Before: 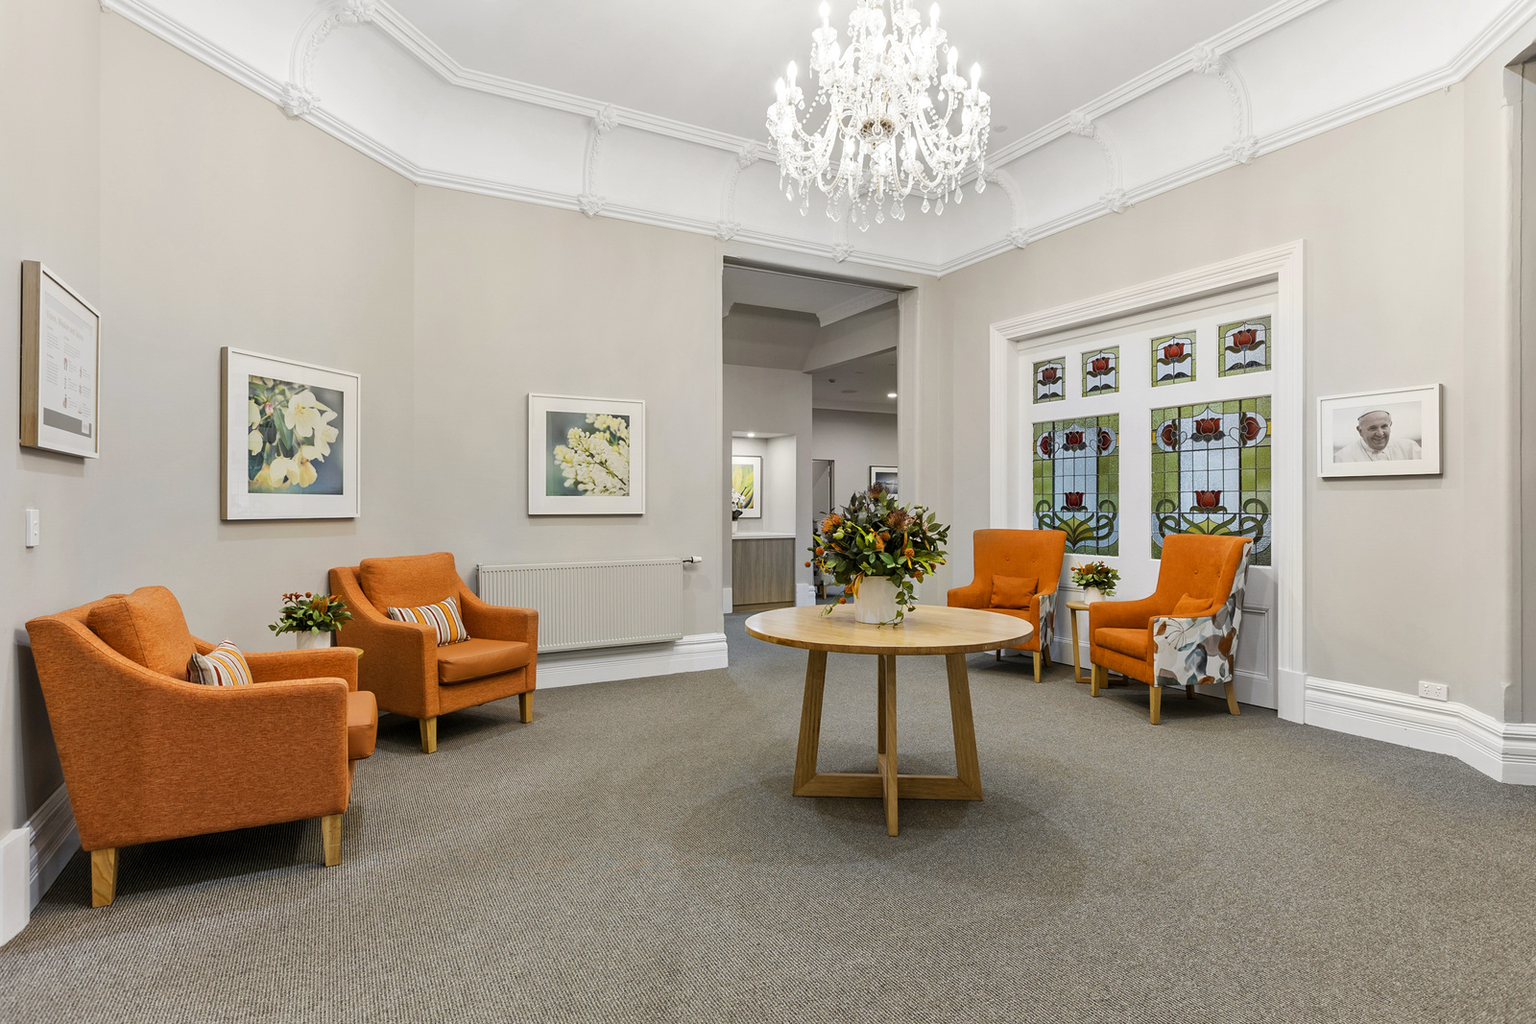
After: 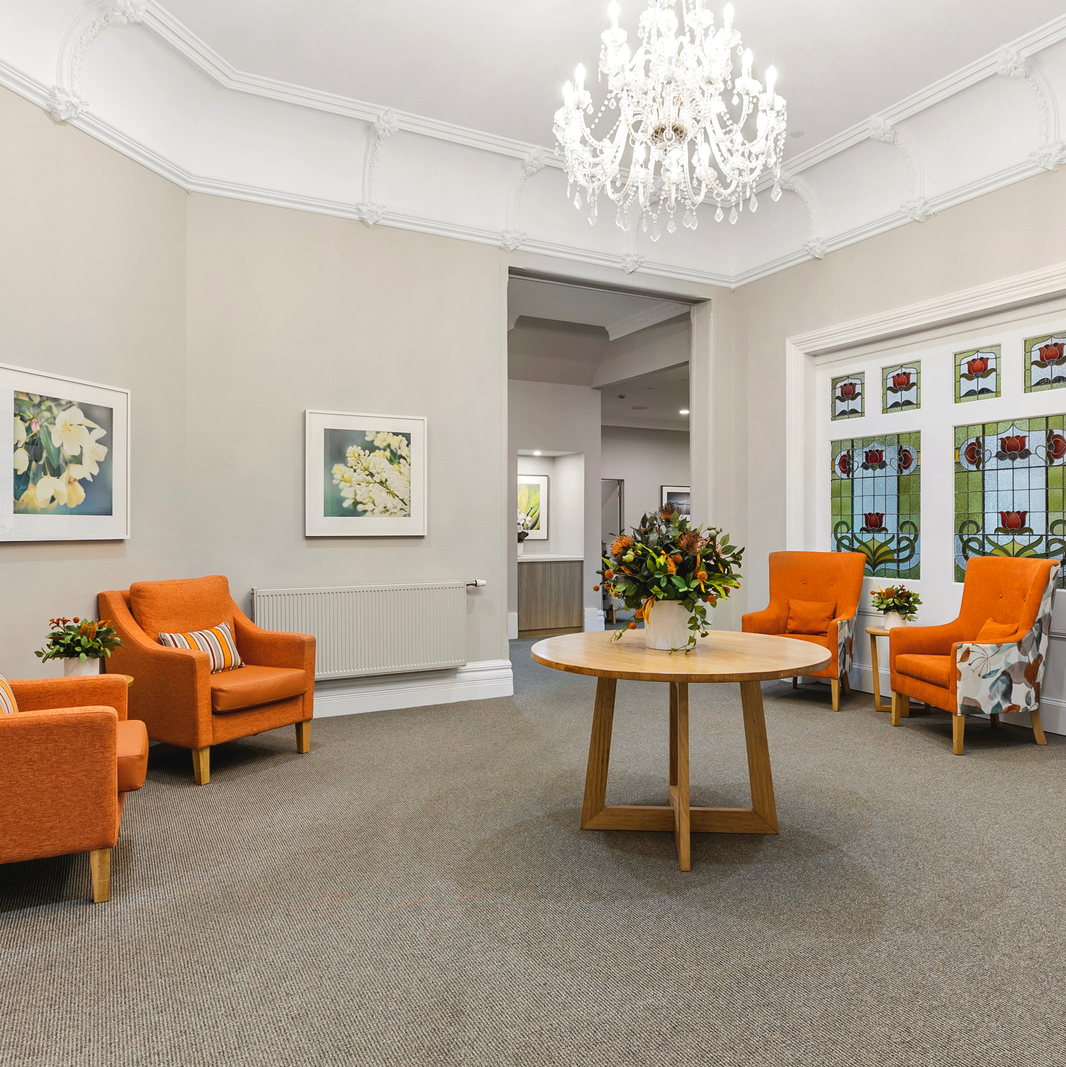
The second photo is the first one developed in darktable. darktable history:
exposure: black level correction -0.004, exposure 0.049 EV, compensate highlight preservation false
crop and rotate: left 15.343%, right 18.01%
